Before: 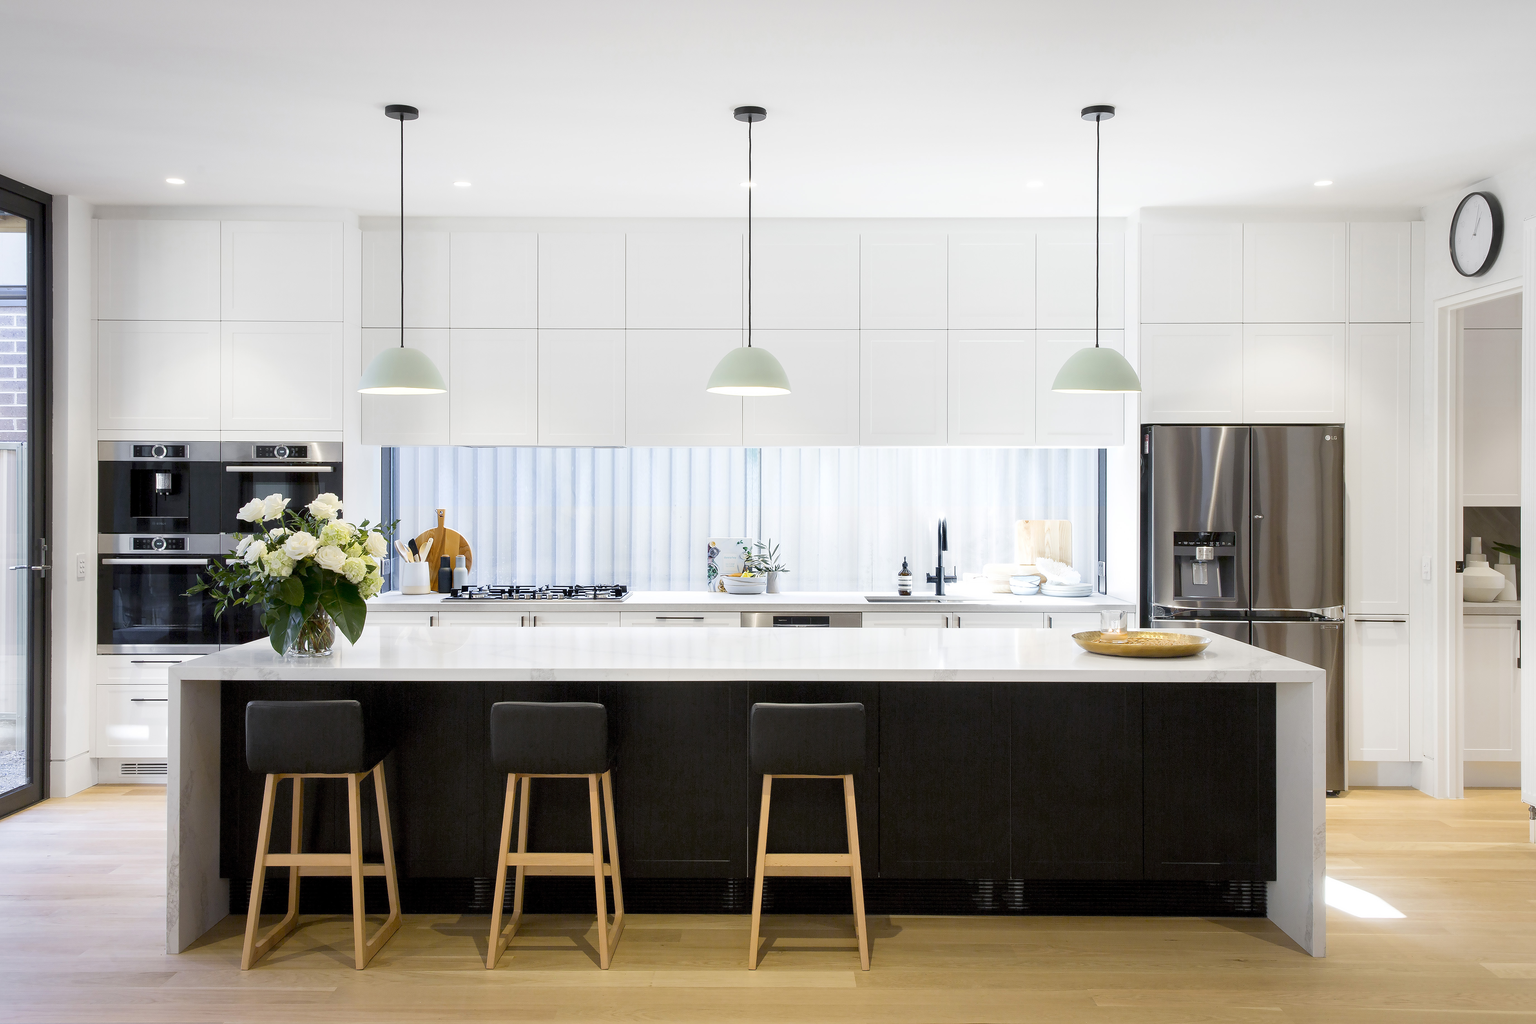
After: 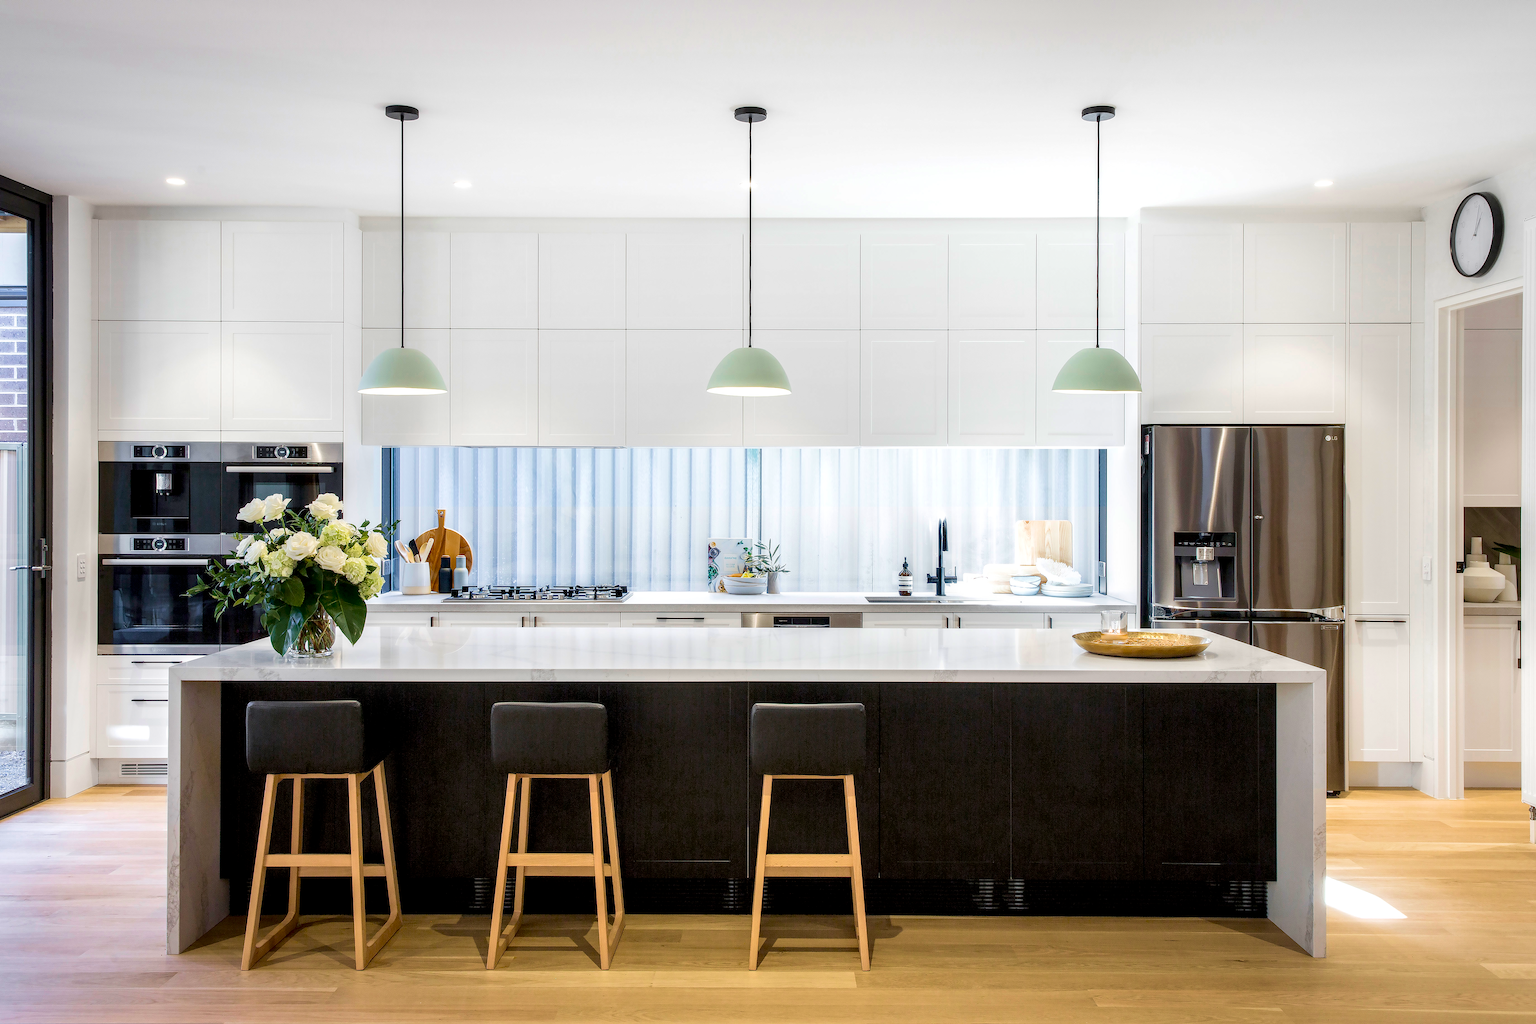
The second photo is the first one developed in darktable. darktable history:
velvia: strength 44.33%
local contrast: detail 153%
